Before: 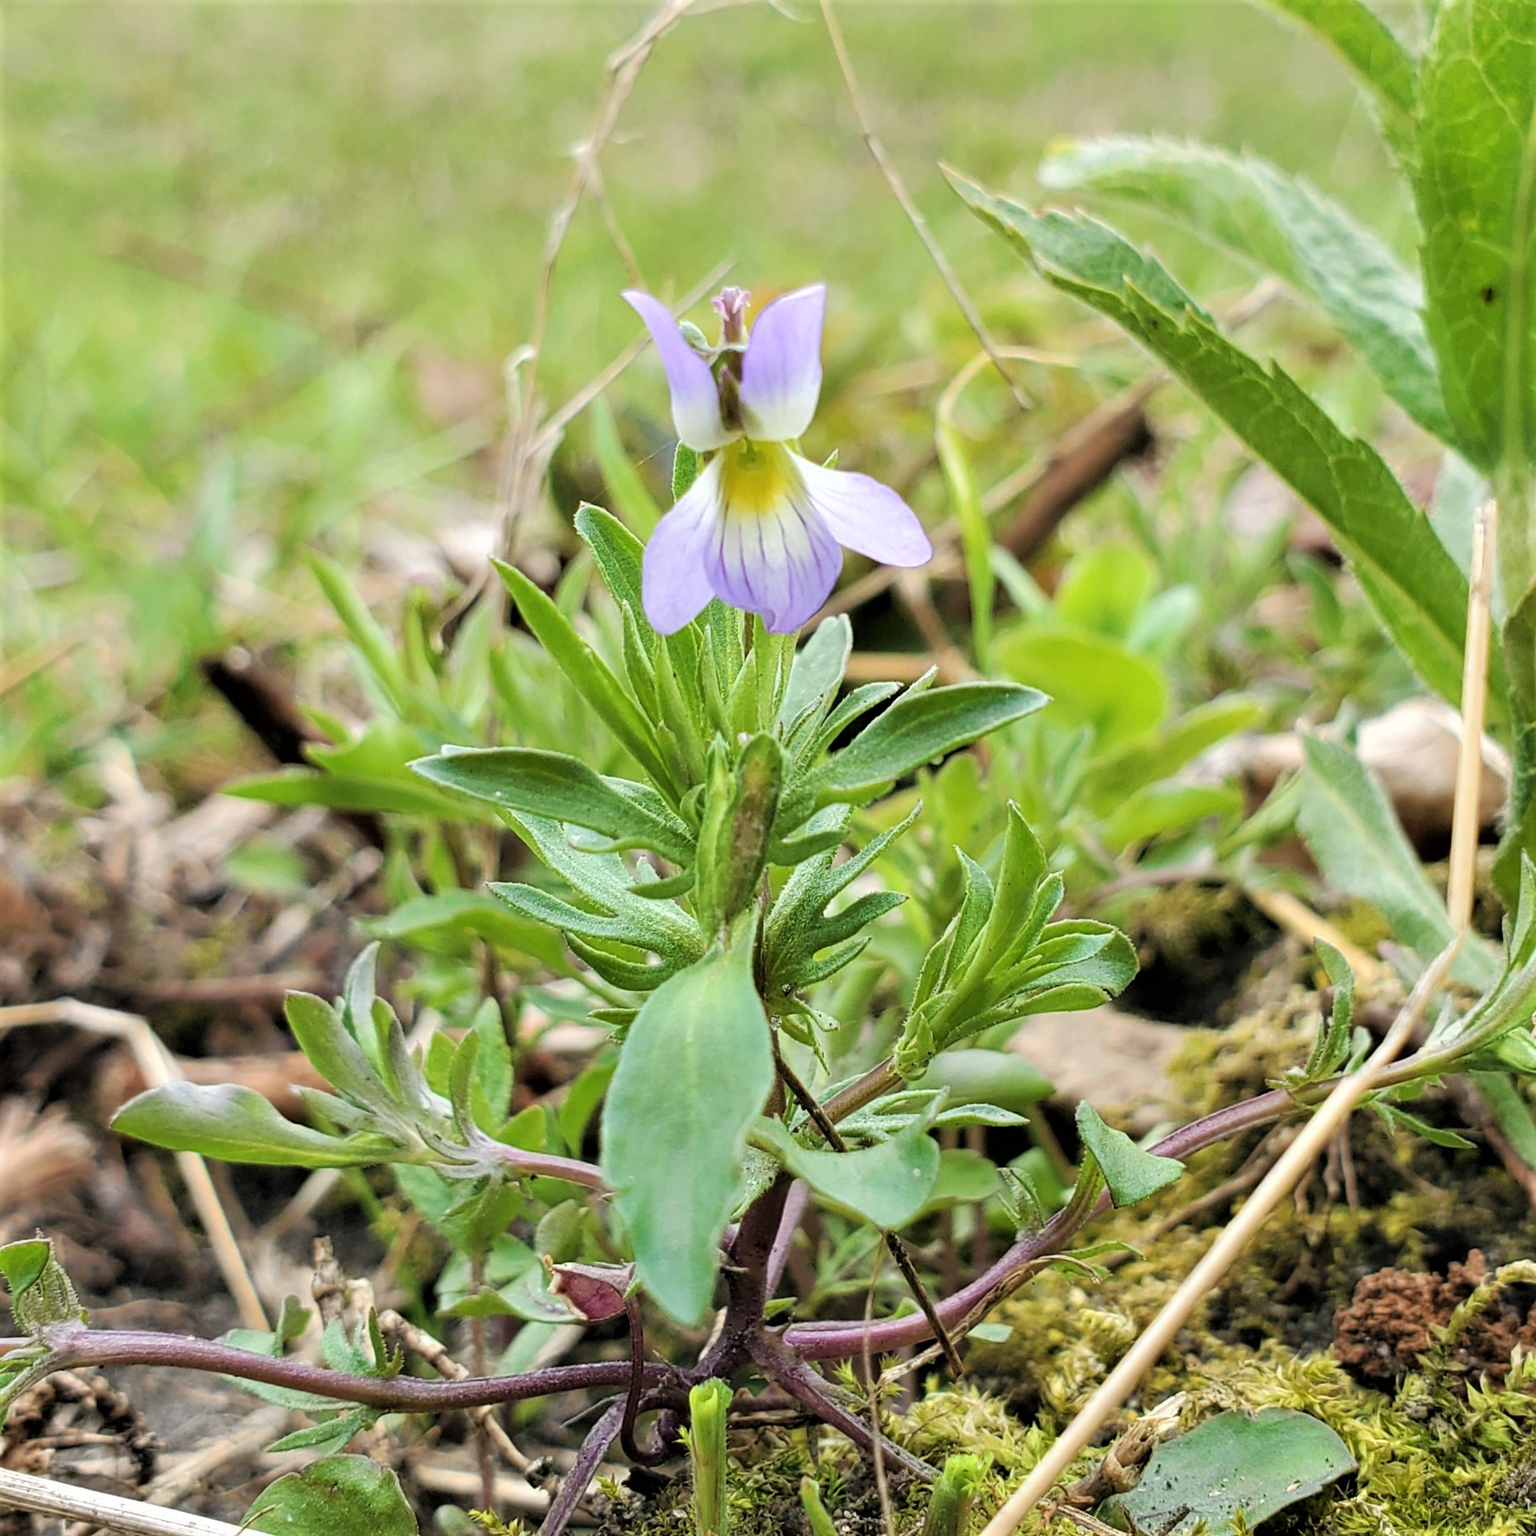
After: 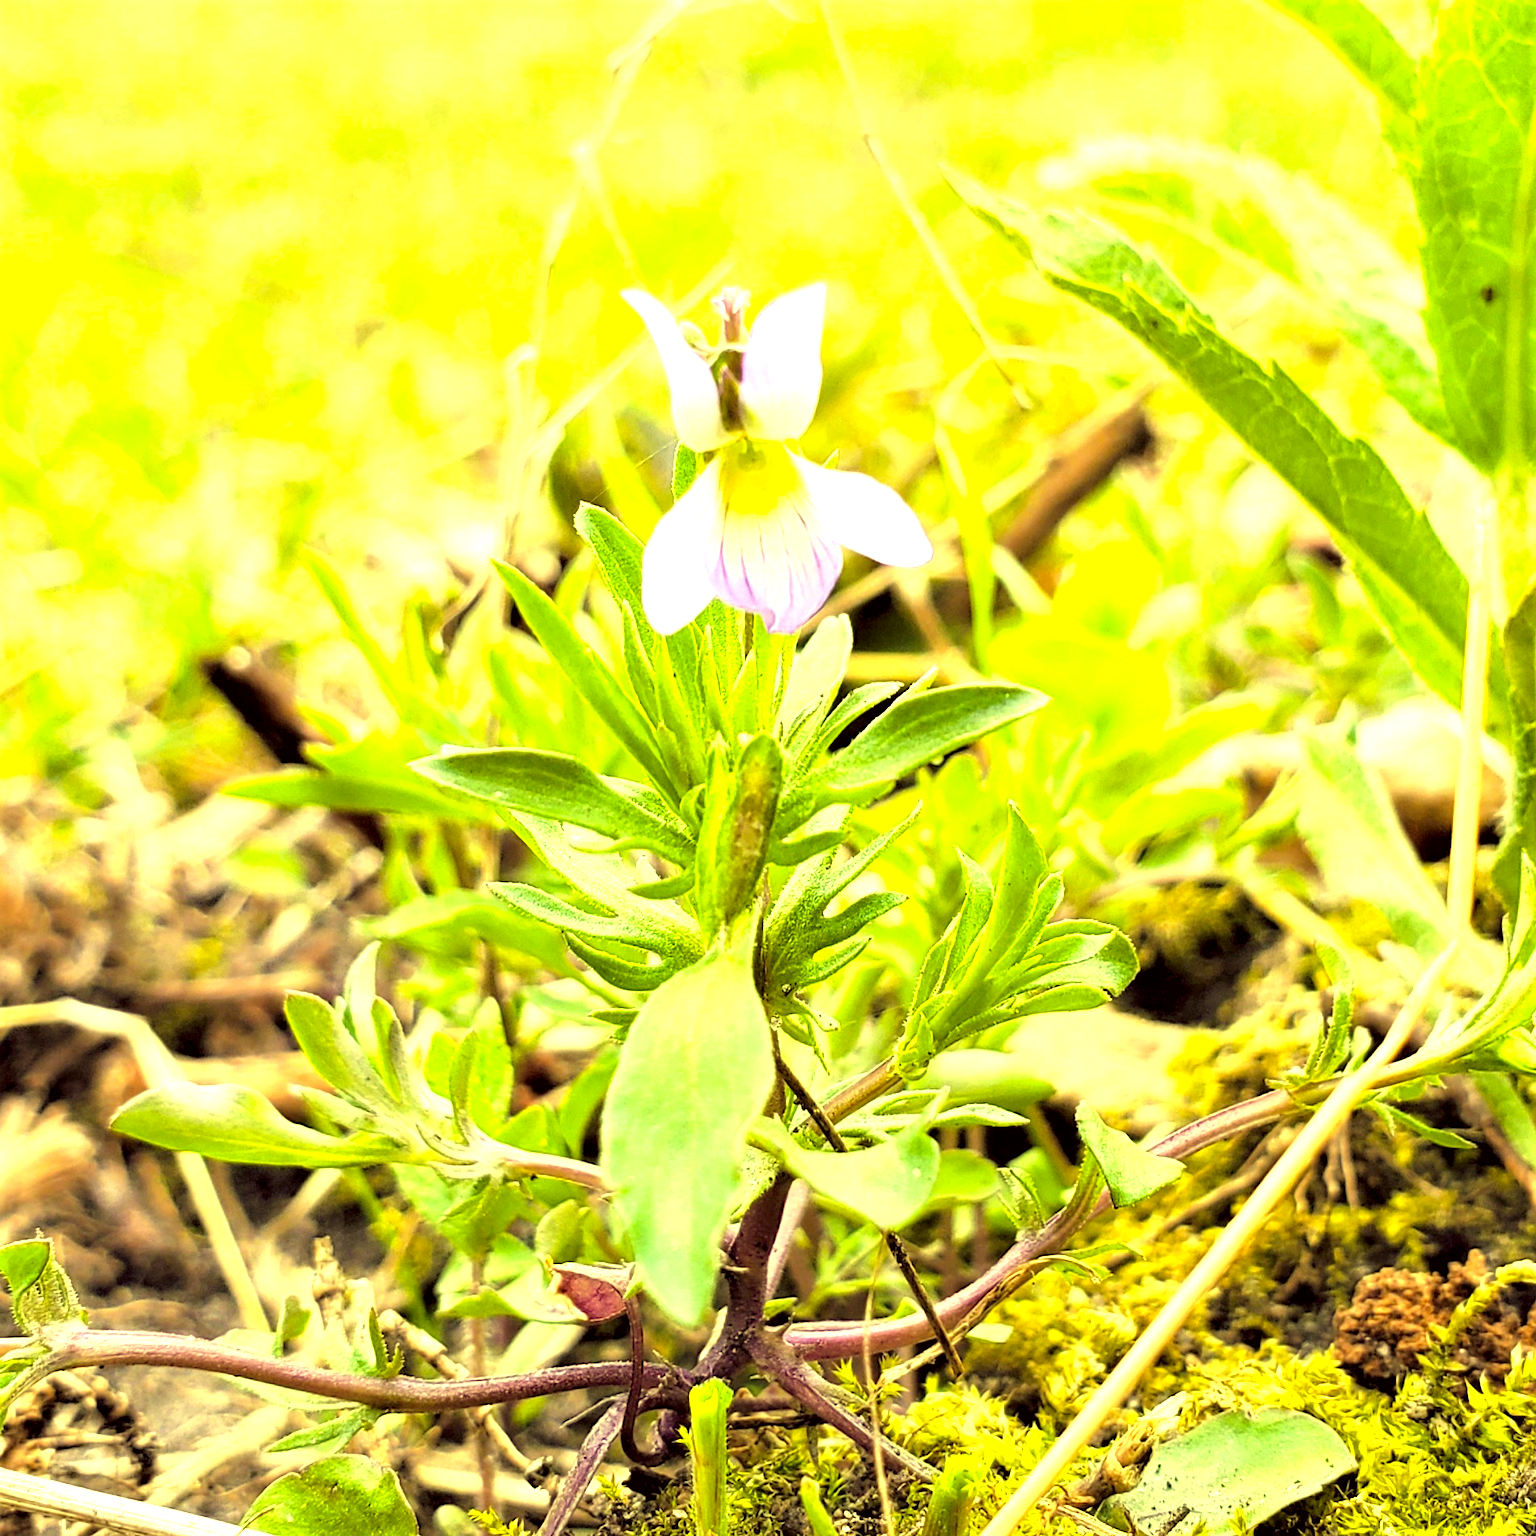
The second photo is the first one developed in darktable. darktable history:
exposure: black level correction 0.001, exposure 1.3 EV, compensate highlight preservation false
color correction: highlights a* -0.482, highlights b* 40, shadows a* 9.8, shadows b* -0.161
